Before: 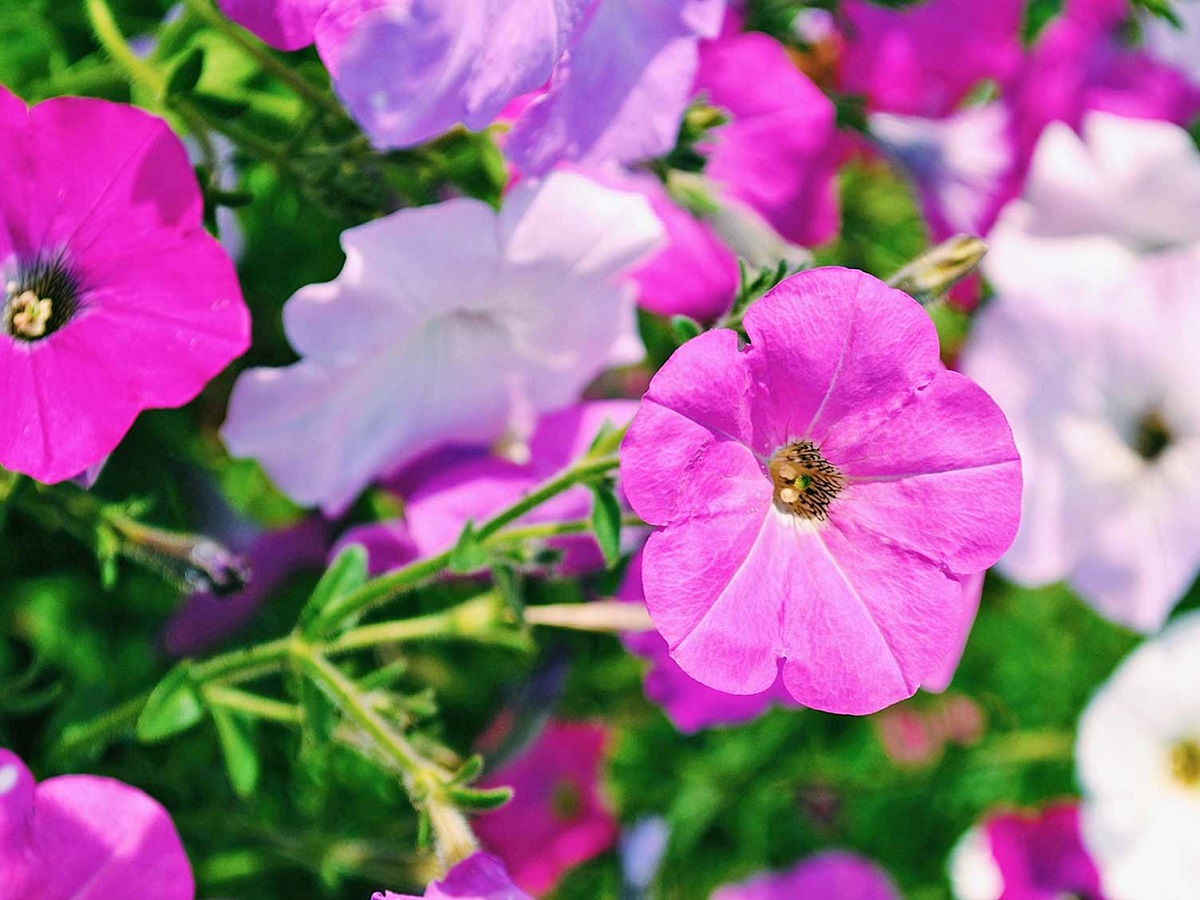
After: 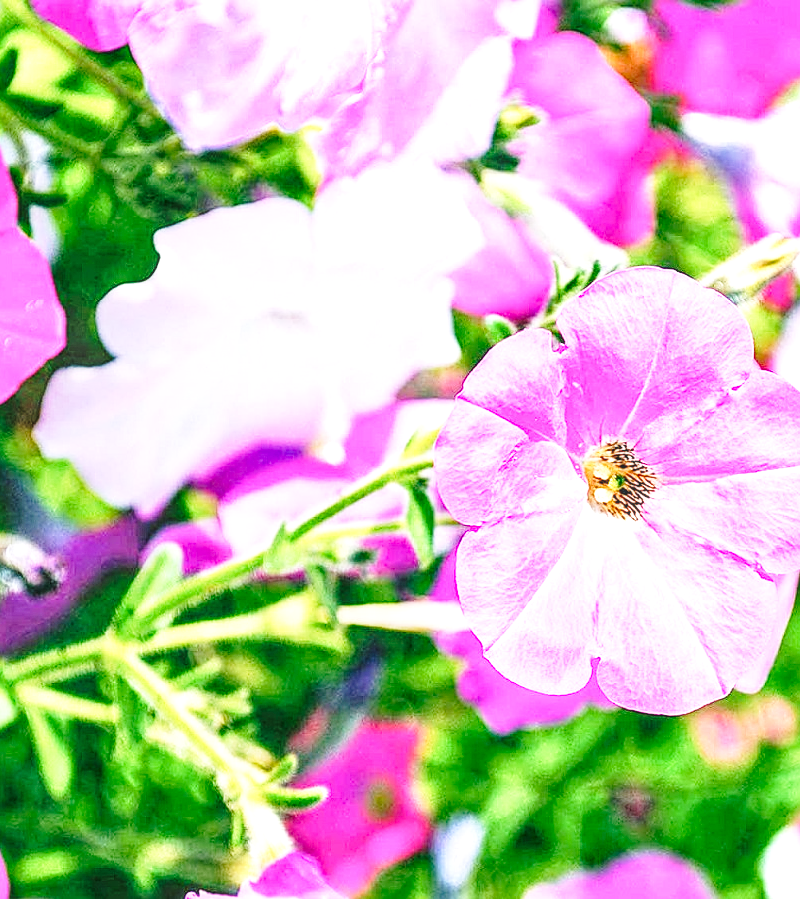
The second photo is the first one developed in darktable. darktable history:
sharpen: on, module defaults
exposure: black level correction 0, exposure 1.2 EV, compensate highlight preservation false
crop and rotate: left 15.572%, right 17.698%
local contrast: highlights 2%, shadows 1%, detail 134%
base curve: curves: ch0 [(0, 0) (0.028, 0.03) (0.121, 0.232) (0.46, 0.748) (0.859, 0.968) (1, 1)], preserve colors none
